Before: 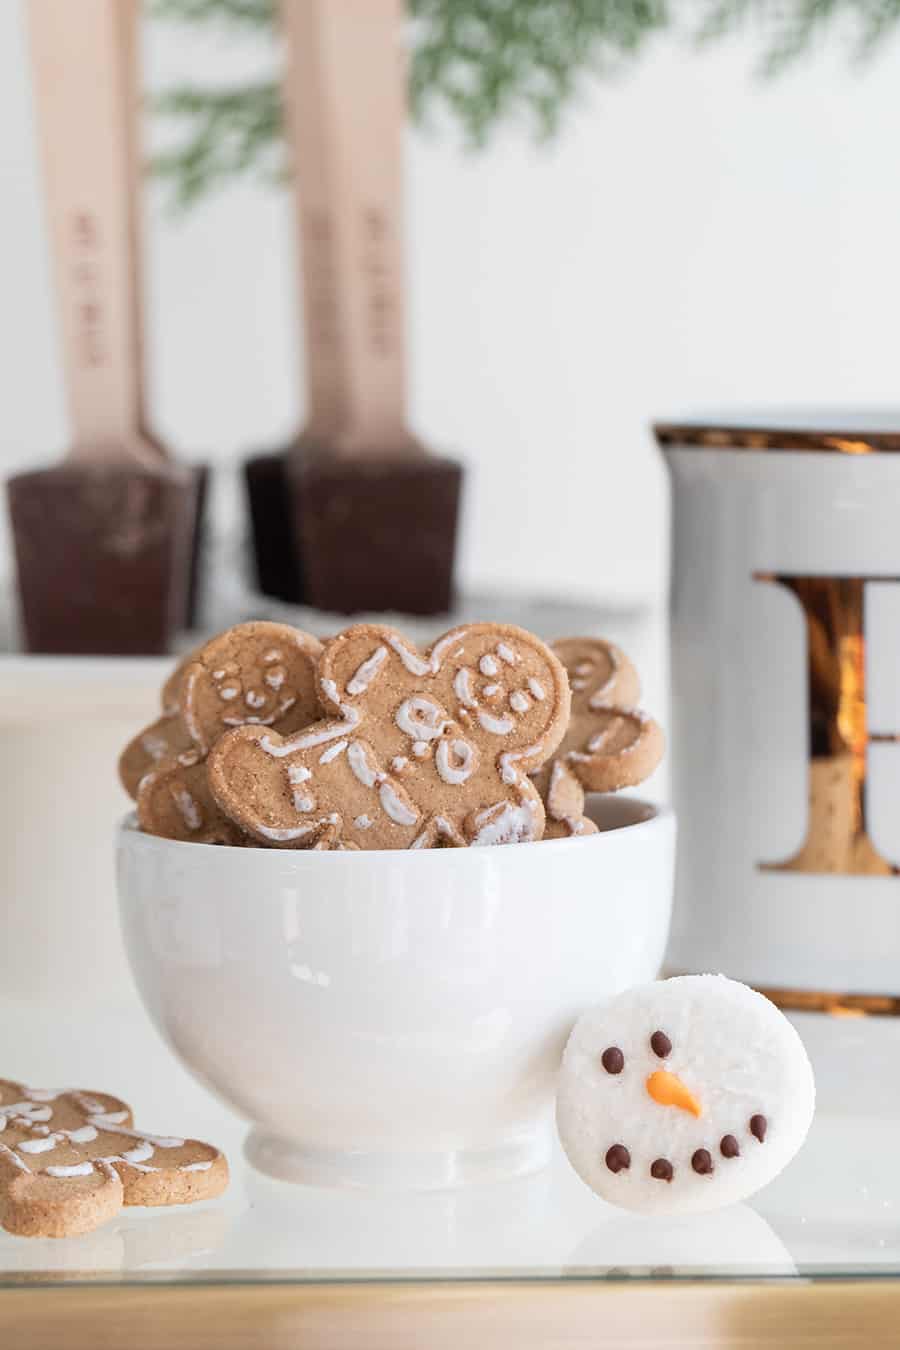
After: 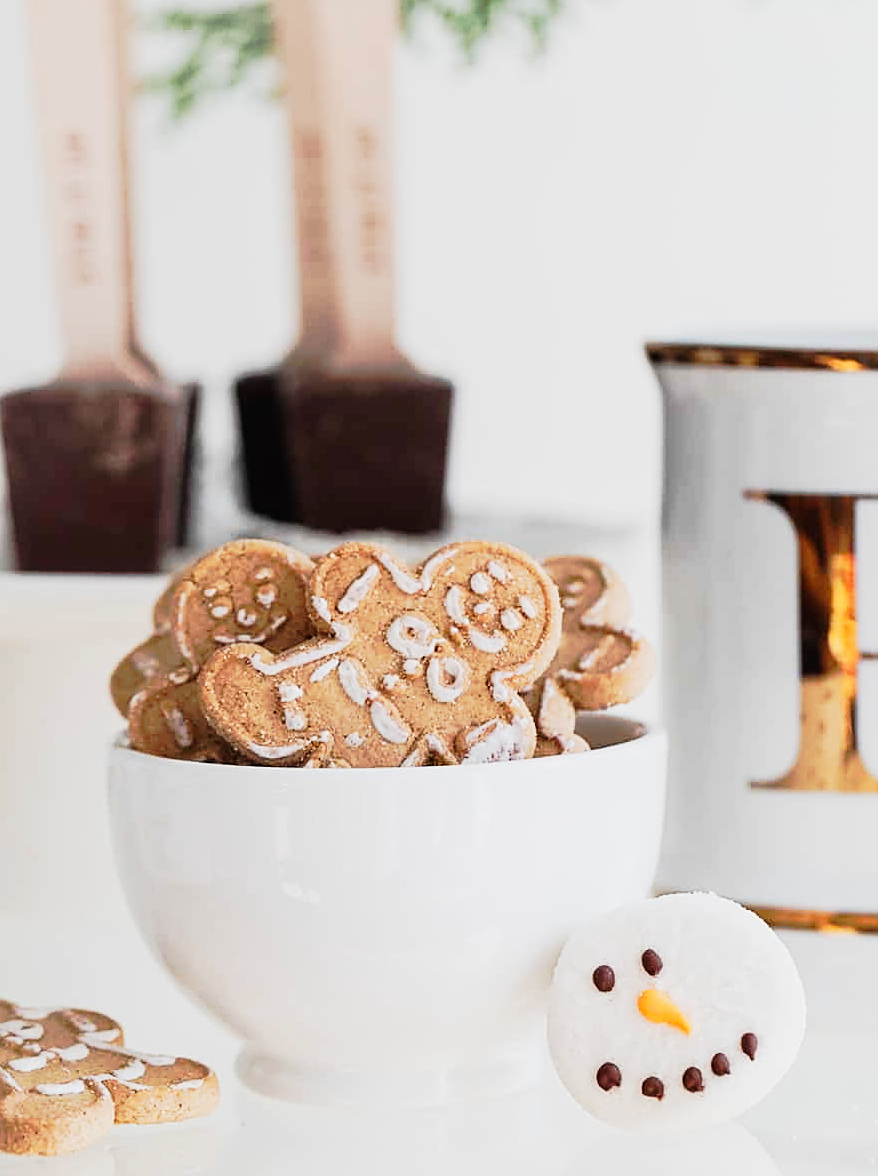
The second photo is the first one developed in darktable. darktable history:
tone curve: curves: ch0 [(0, 0.008) (0.081, 0.044) (0.177, 0.123) (0.283, 0.253) (0.416, 0.449) (0.495, 0.524) (0.661, 0.756) (0.796, 0.859) (1, 0.951)]; ch1 [(0, 0) (0.161, 0.092) (0.35, 0.33) (0.392, 0.392) (0.427, 0.426) (0.479, 0.472) (0.505, 0.5) (0.521, 0.524) (0.567, 0.556) (0.583, 0.588) (0.625, 0.627) (0.678, 0.733) (1, 1)]; ch2 [(0, 0) (0.346, 0.362) (0.404, 0.427) (0.502, 0.499) (0.531, 0.523) (0.544, 0.561) (0.58, 0.59) (0.629, 0.642) (0.717, 0.678) (1, 1)], preserve colors none
sharpen: on, module defaults
crop: left 1.09%, top 6.1%, right 1.252%, bottom 6.735%
